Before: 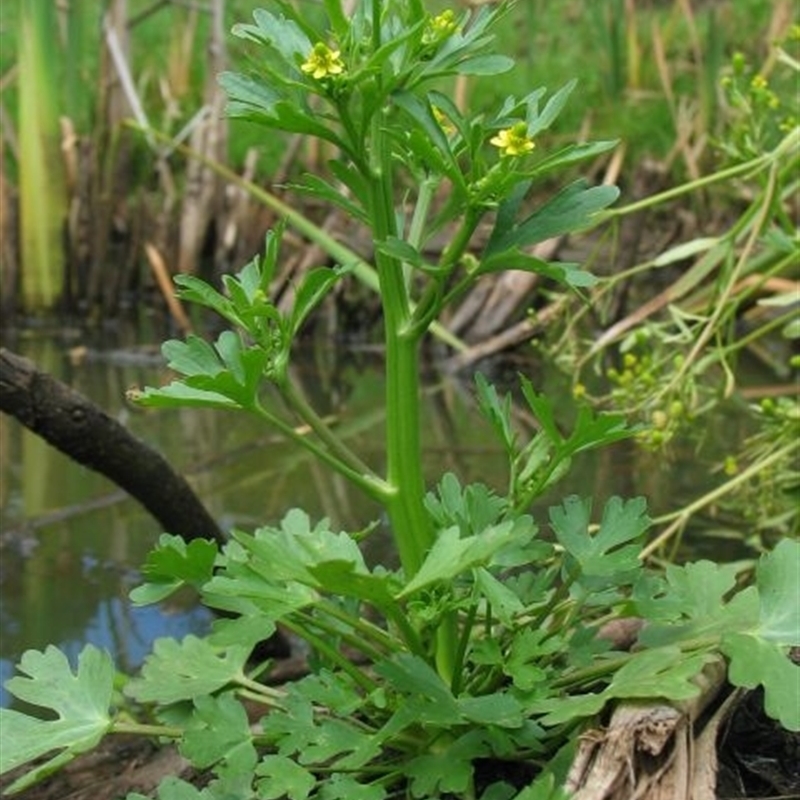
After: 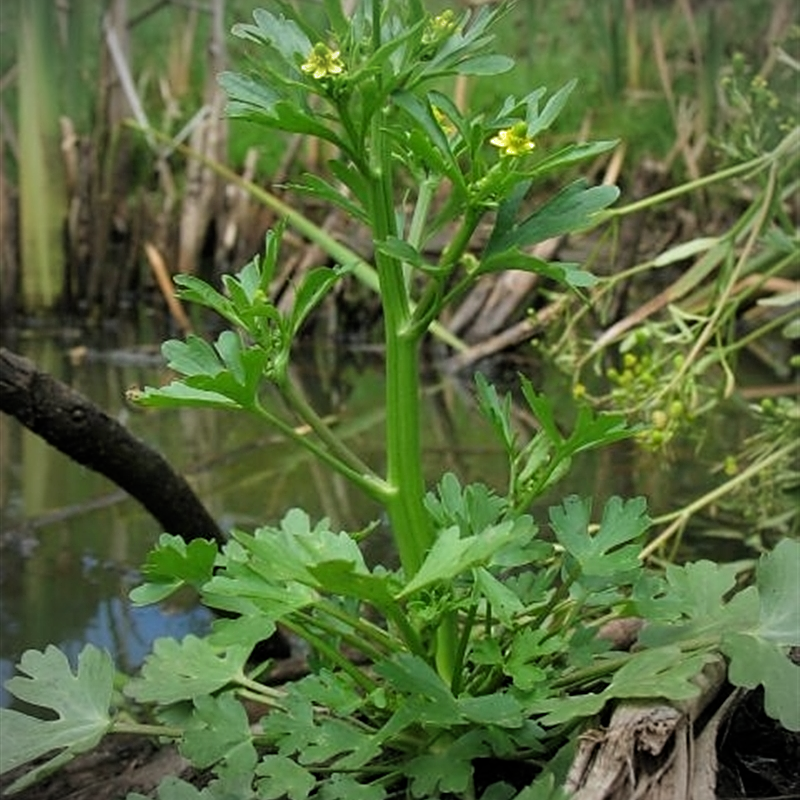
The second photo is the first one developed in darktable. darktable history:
vignetting: fall-off start 74.08%, fall-off radius 66.26%
filmic rgb: middle gray luminance 18.36%, black relative exposure -11.4 EV, white relative exposure 2.56 EV, target black luminance 0%, hardness 8.35, latitude 98.4%, contrast 1.084, shadows ↔ highlights balance 0.706%
sharpen: on, module defaults
